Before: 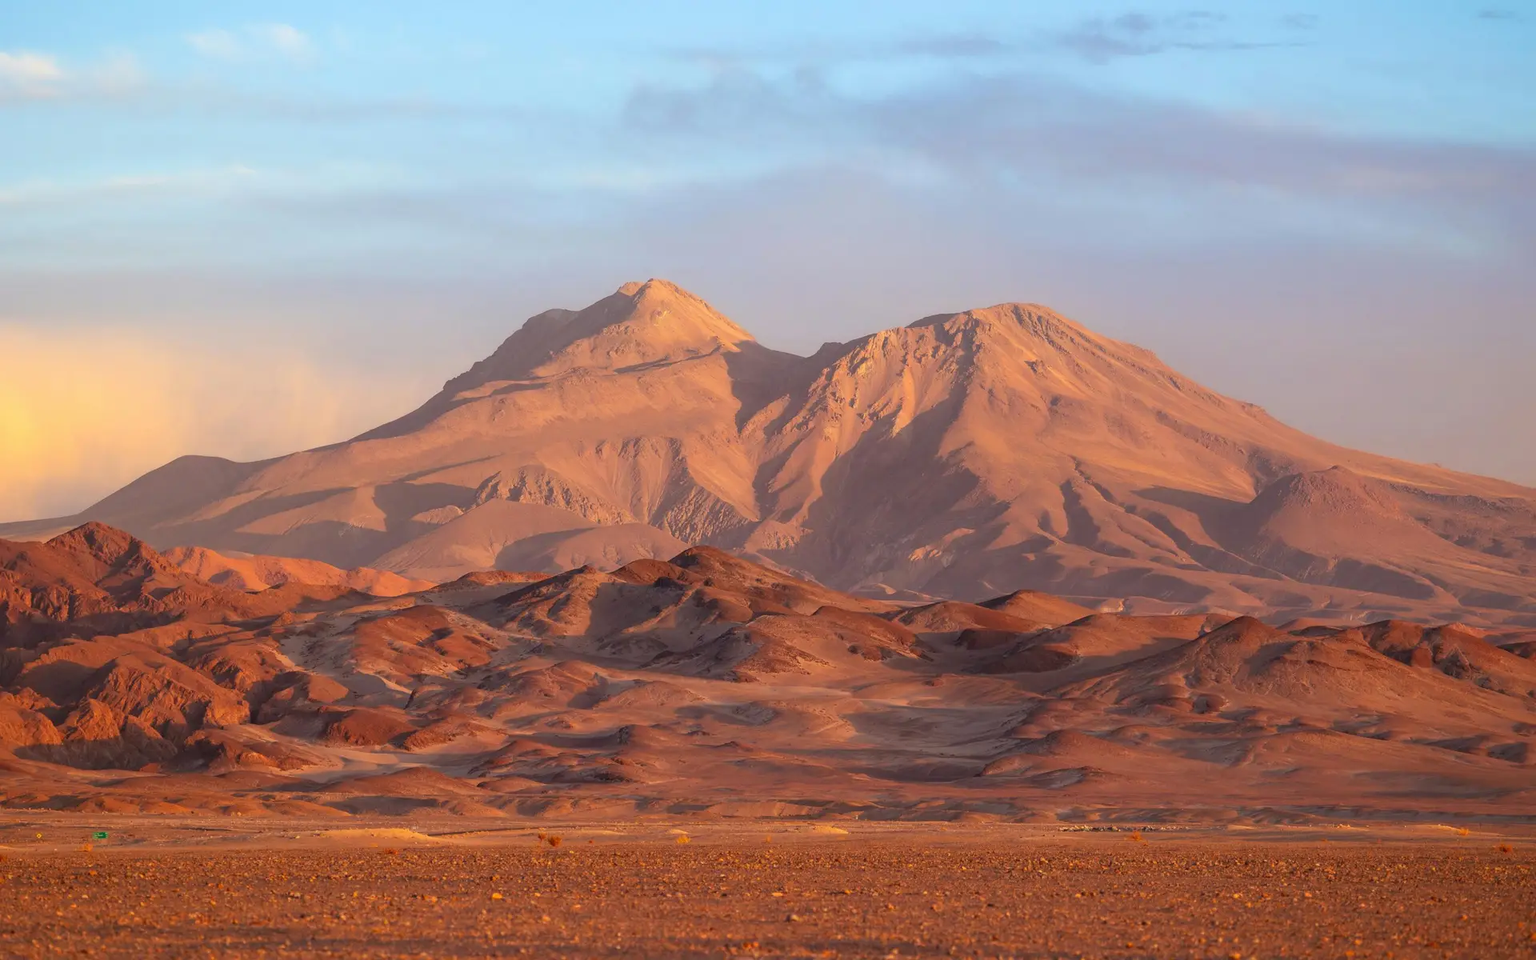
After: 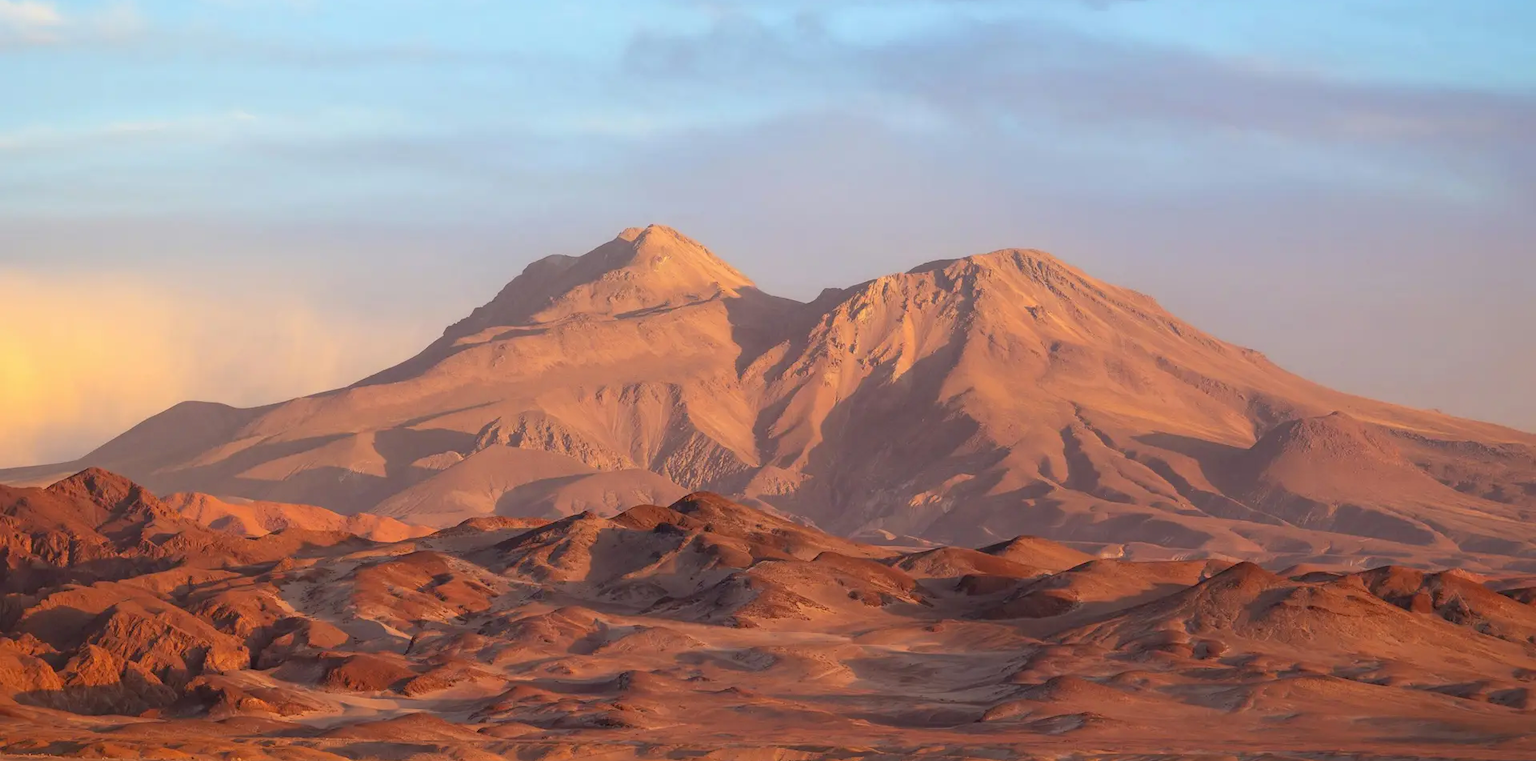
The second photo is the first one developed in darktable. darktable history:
crop and rotate: top 5.669%, bottom 14.958%
exposure: black level correction 0.002, compensate highlight preservation false
